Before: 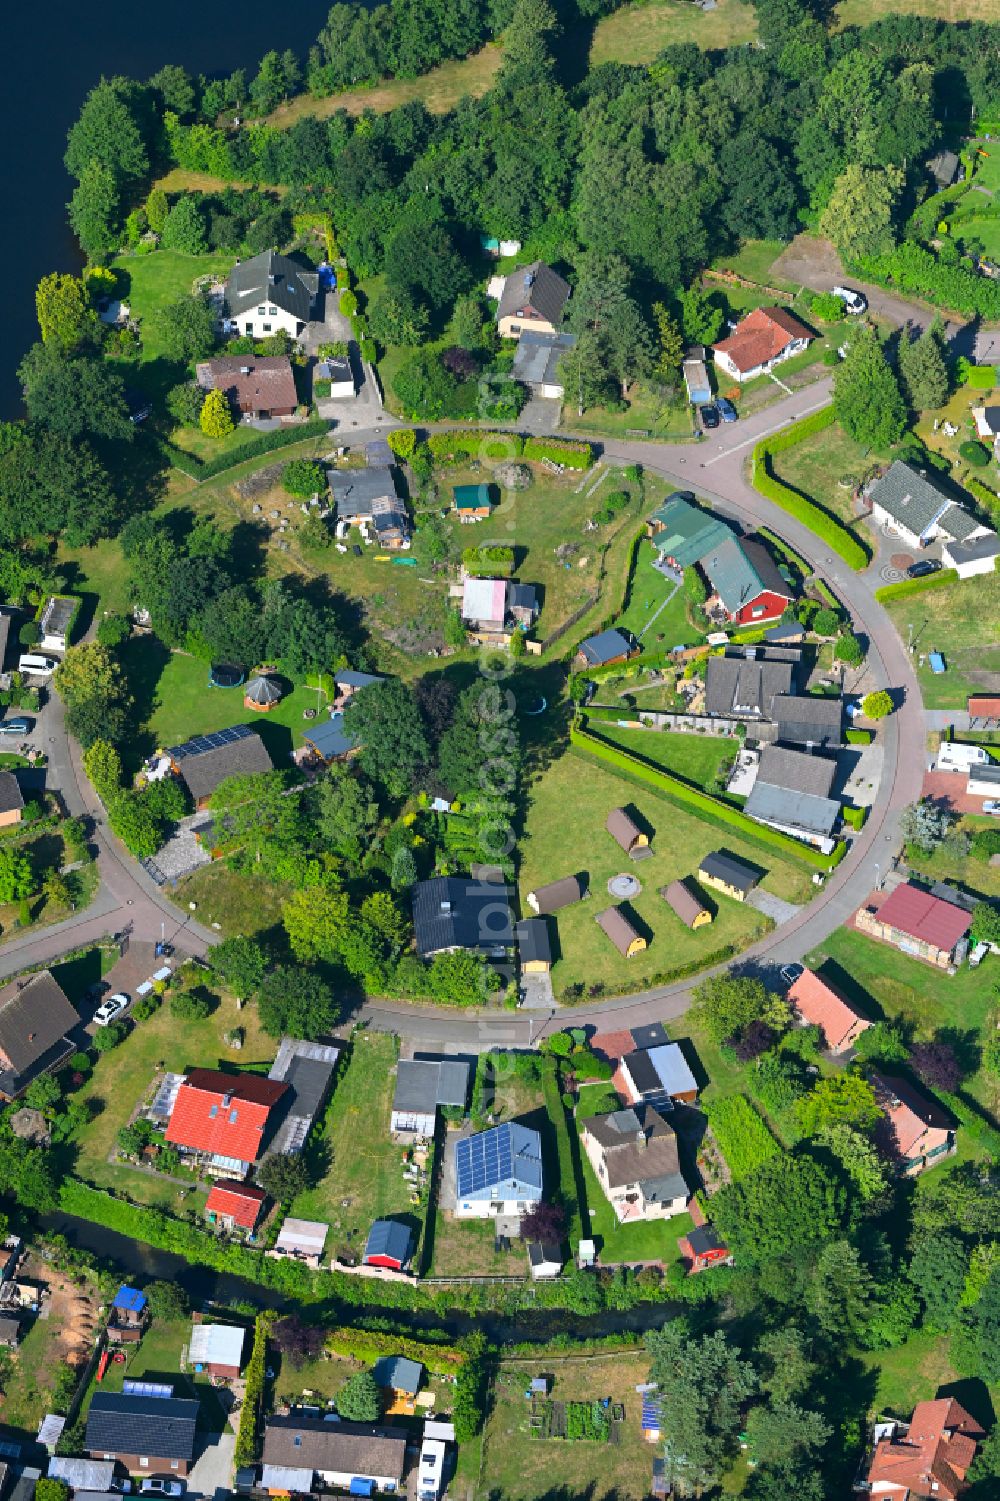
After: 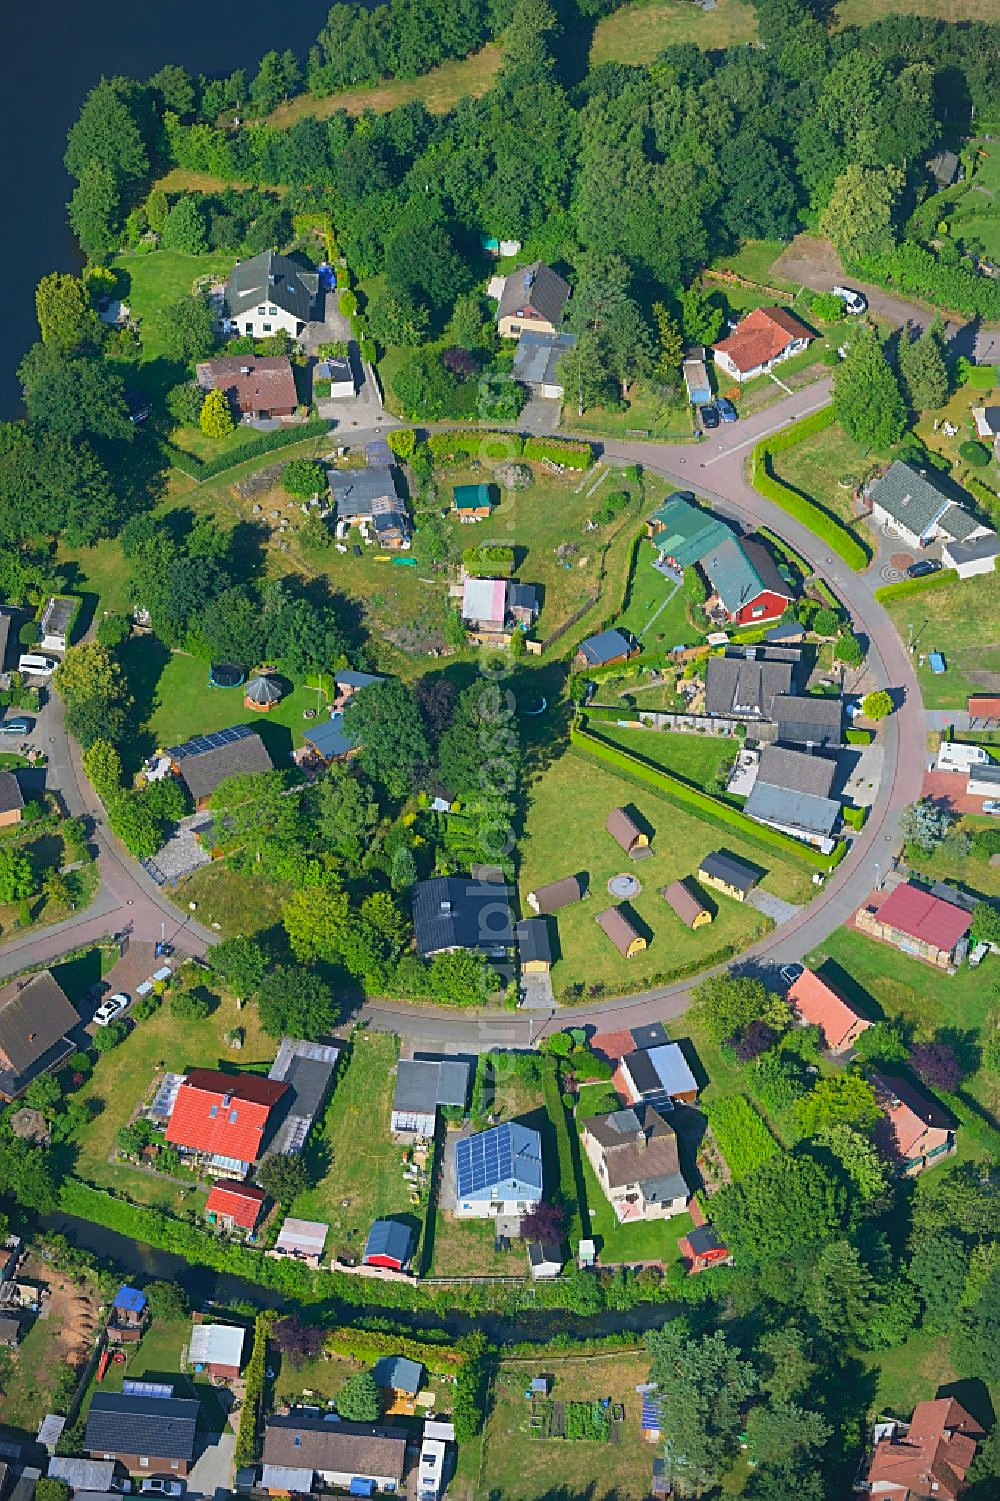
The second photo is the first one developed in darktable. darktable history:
sharpen: on, module defaults
velvia: on, module defaults
contrast equalizer: y [[0.511, 0.558, 0.631, 0.632, 0.559, 0.512], [0.5 ×6], [0.507, 0.559, 0.627, 0.644, 0.647, 0.647], [0 ×6], [0 ×6]], mix -0.316
vignetting: fall-off start 72.34%, fall-off radius 107.15%, width/height ratio 0.732, dithering 16-bit output
shadows and highlights: highlights color adjustment 0.514%
